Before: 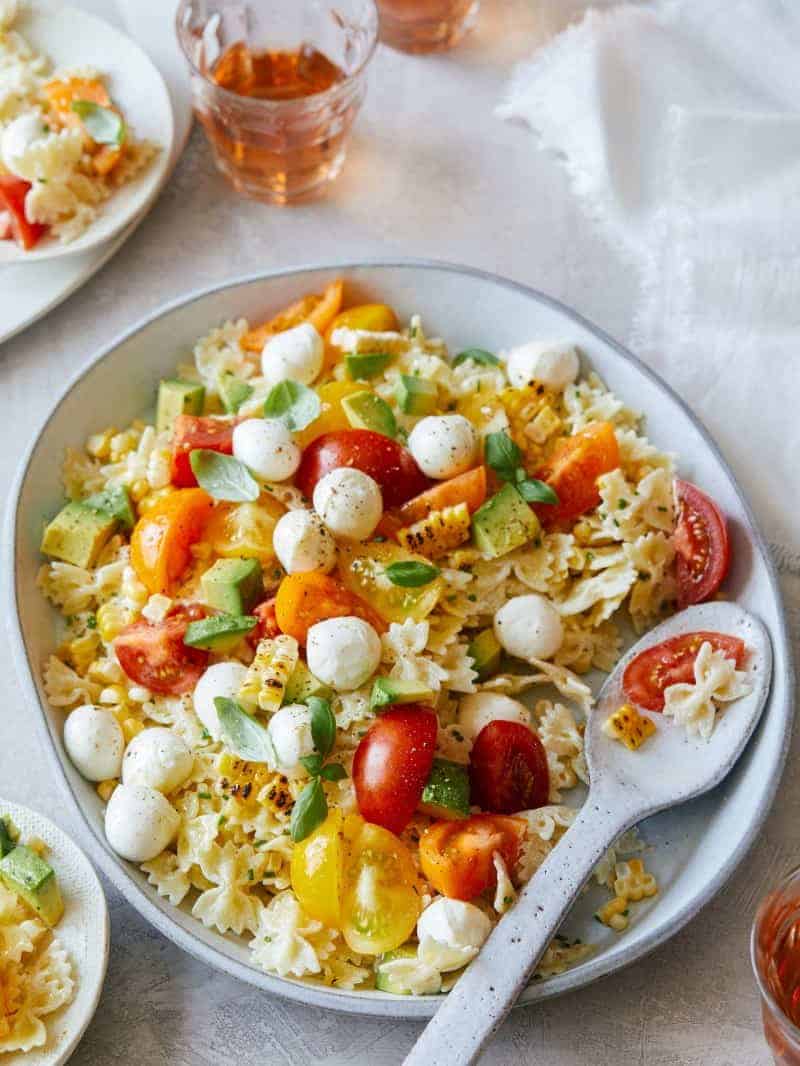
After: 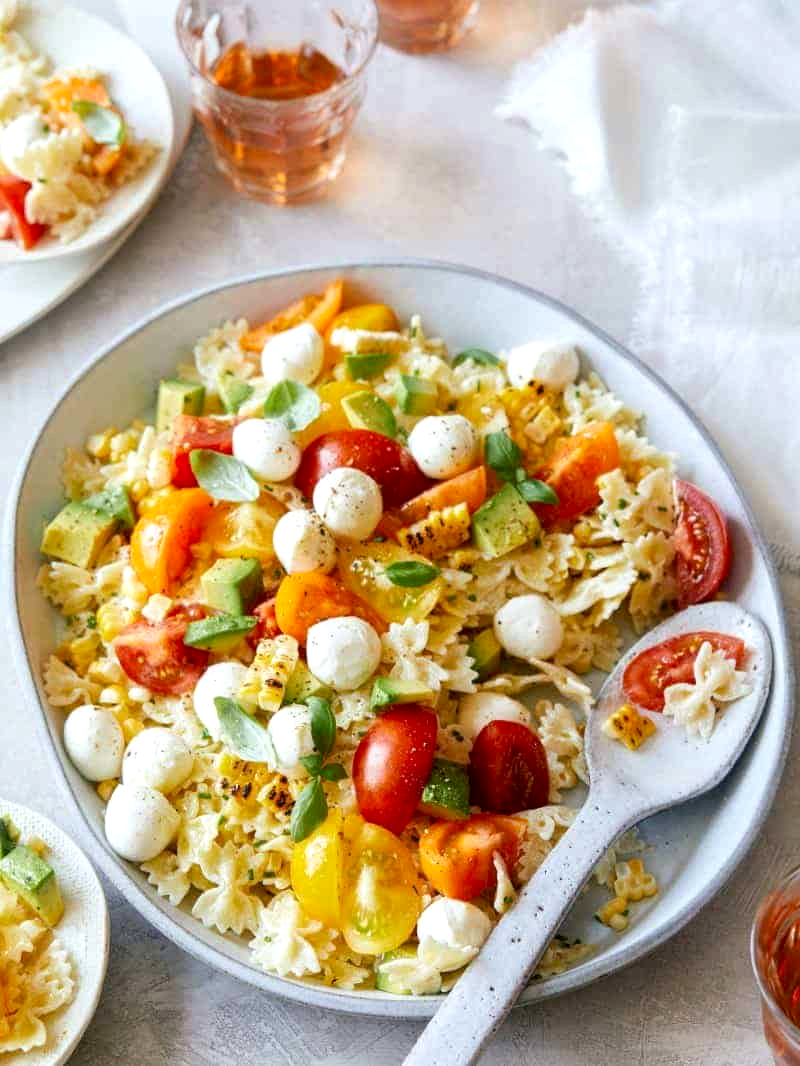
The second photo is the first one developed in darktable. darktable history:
exposure: black level correction 0.005, exposure 0.284 EV, compensate highlight preservation false
